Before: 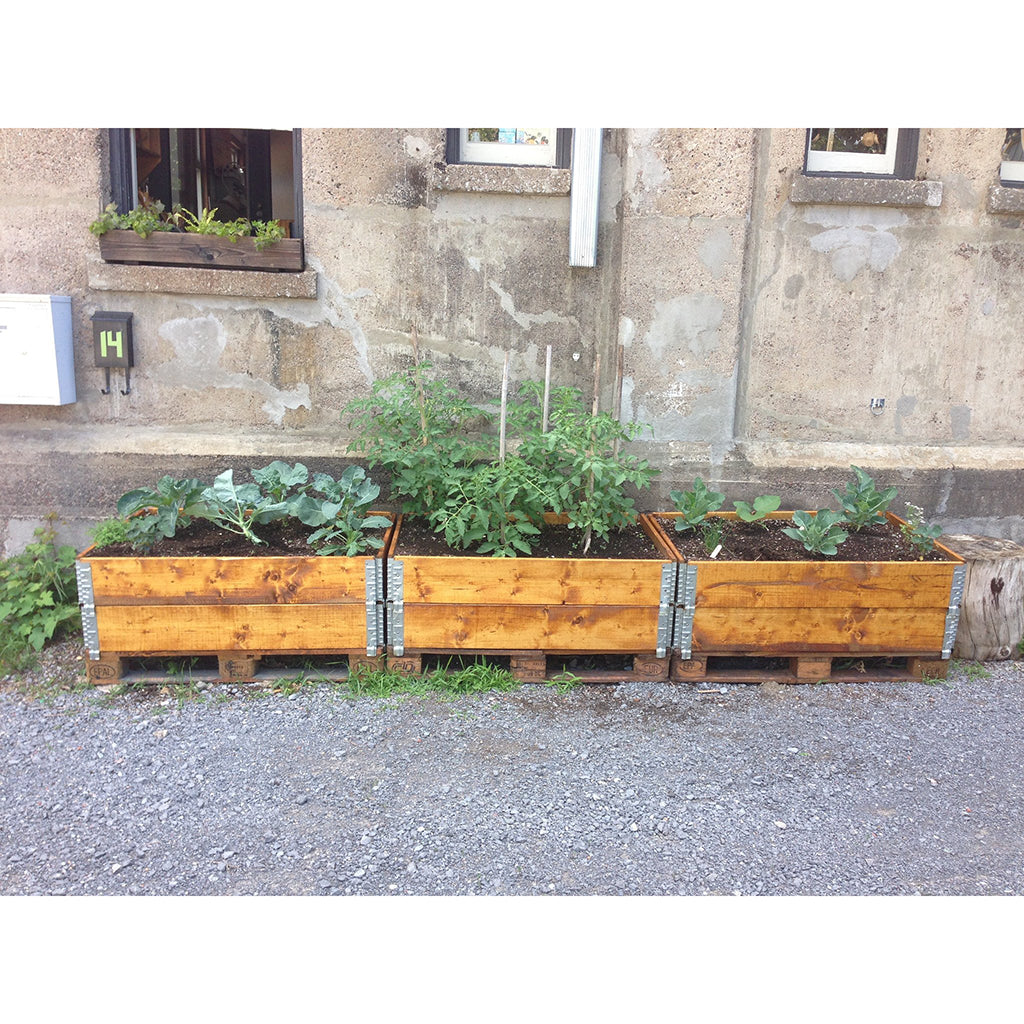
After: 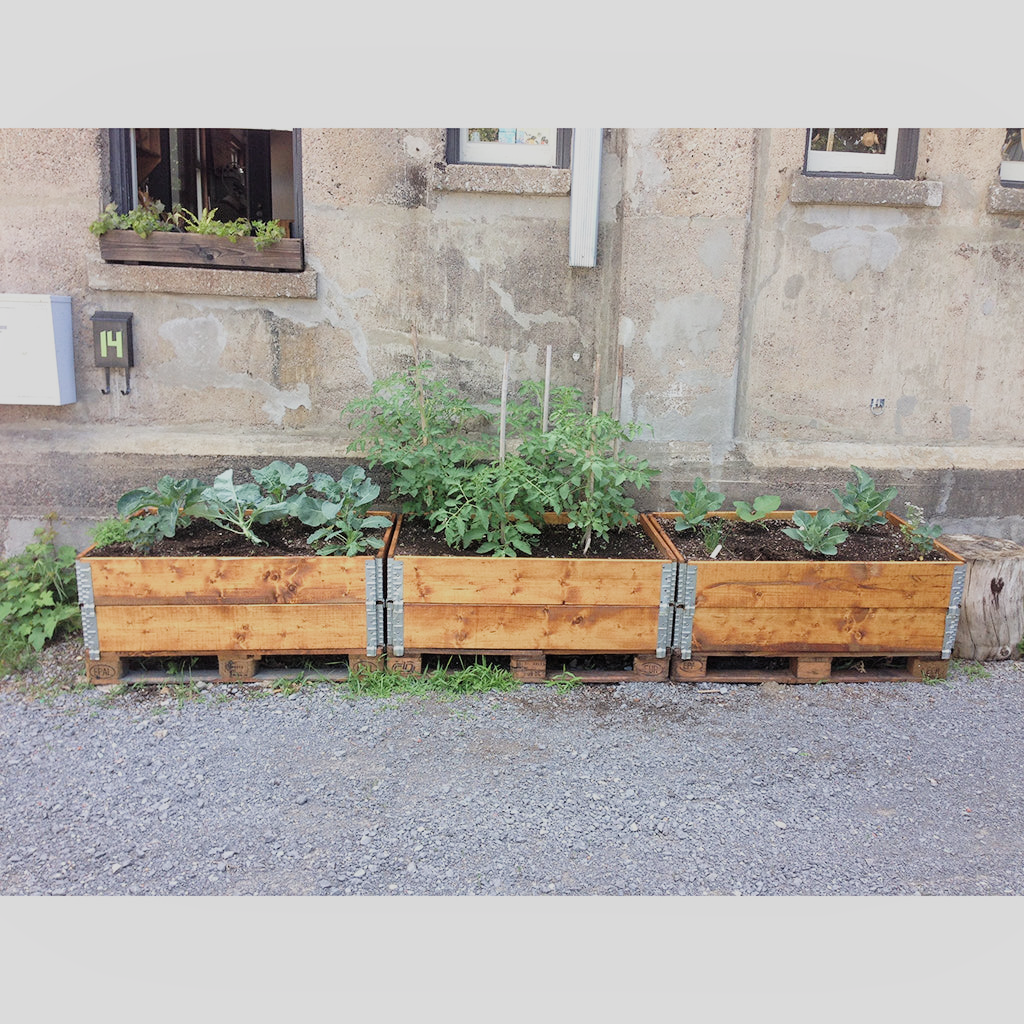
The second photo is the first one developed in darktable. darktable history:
shadows and highlights: shadows -30.34, highlights 29.71
exposure: black level correction 0.001, compensate highlight preservation false
filmic rgb: black relative exposure -7.65 EV, white relative exposure 4.56 EV, hardness 3.61, color science v4 (2020), iterations of high-quality reconstruction 0
